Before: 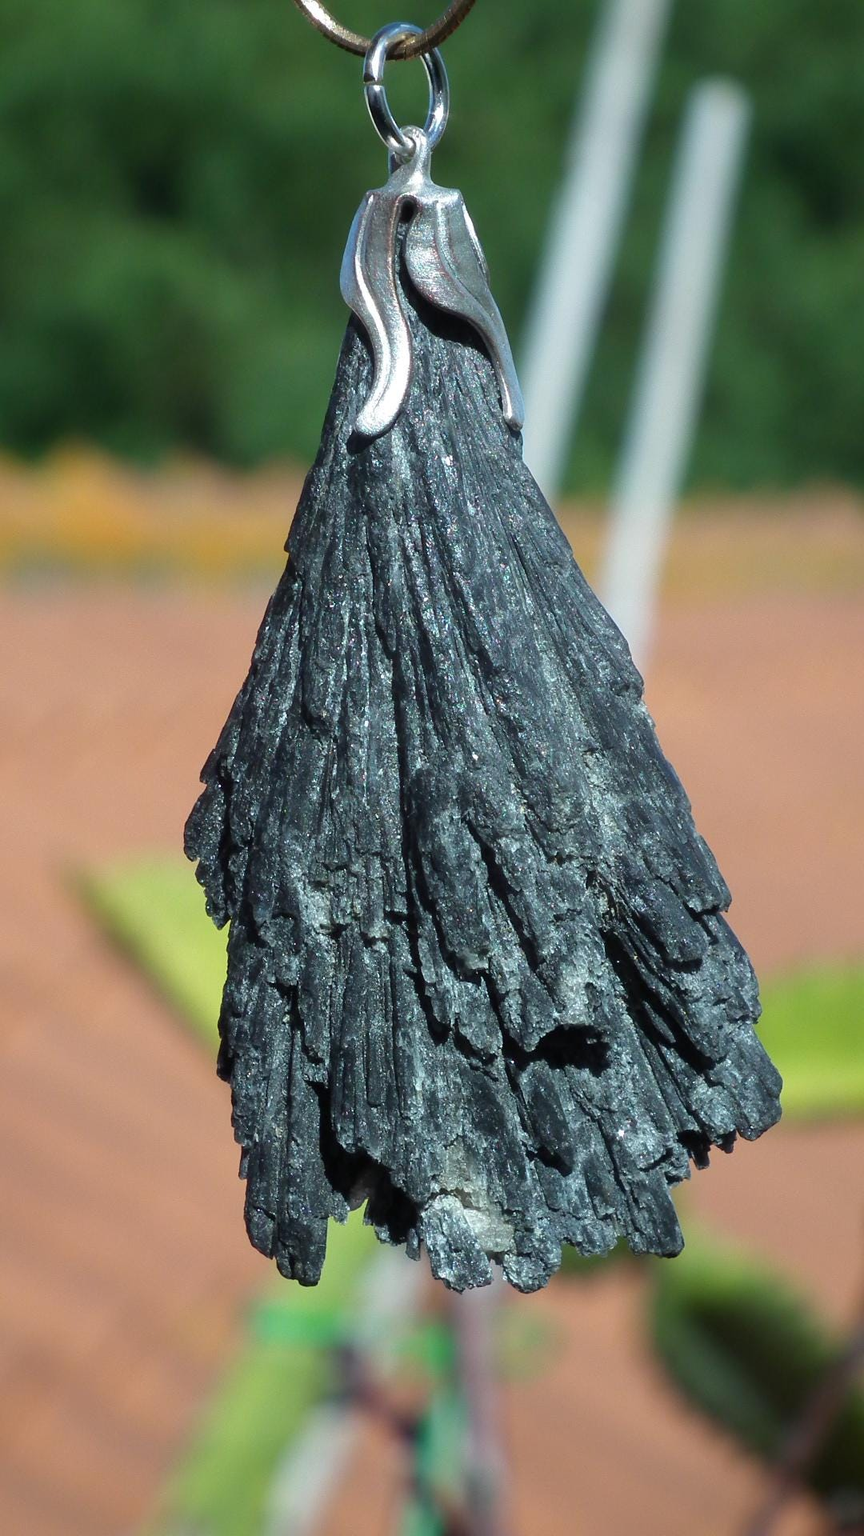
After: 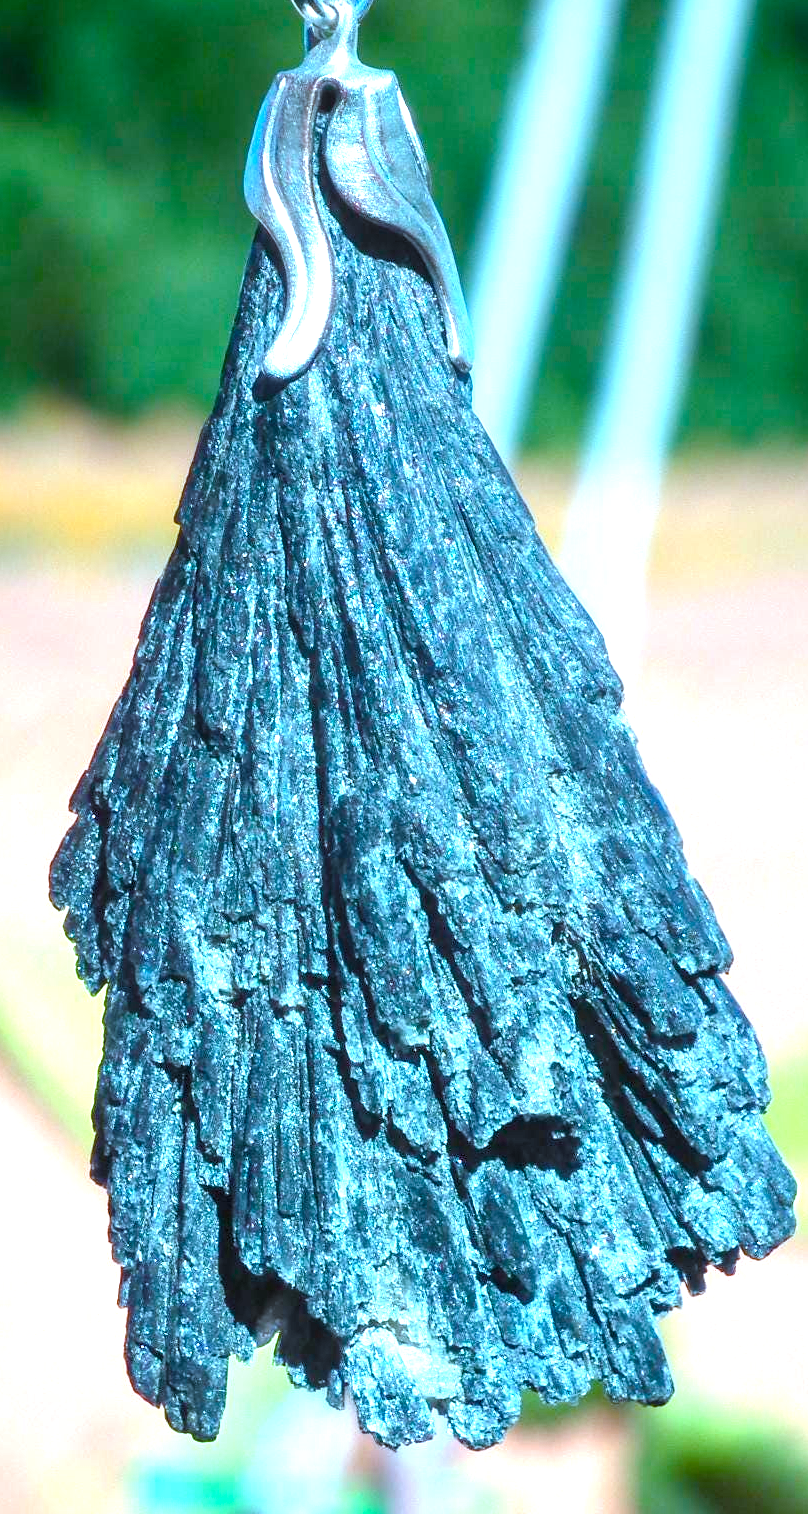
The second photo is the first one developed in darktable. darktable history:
color correction: highlights a* -9.35, highlights b* -23.15
exposure: black level correction 0, exposure 1.675 EV, compensate exposure bias true, compensate highlight preservation false
levels: levels [0.016, 0.492, 0.969]
local contrast: on, module defaults
graduated density: on, module defaults
color balance rgb: perceptual saturation grading › global saturation 35%, perceptual saturation grading › highlights -25%, perceptual saturation grading › shadows 50%
white balance: red 0.982, blue 1.018
crop: left 16.768%, top 8.653%, right 8.362%, bottom 12.485%
